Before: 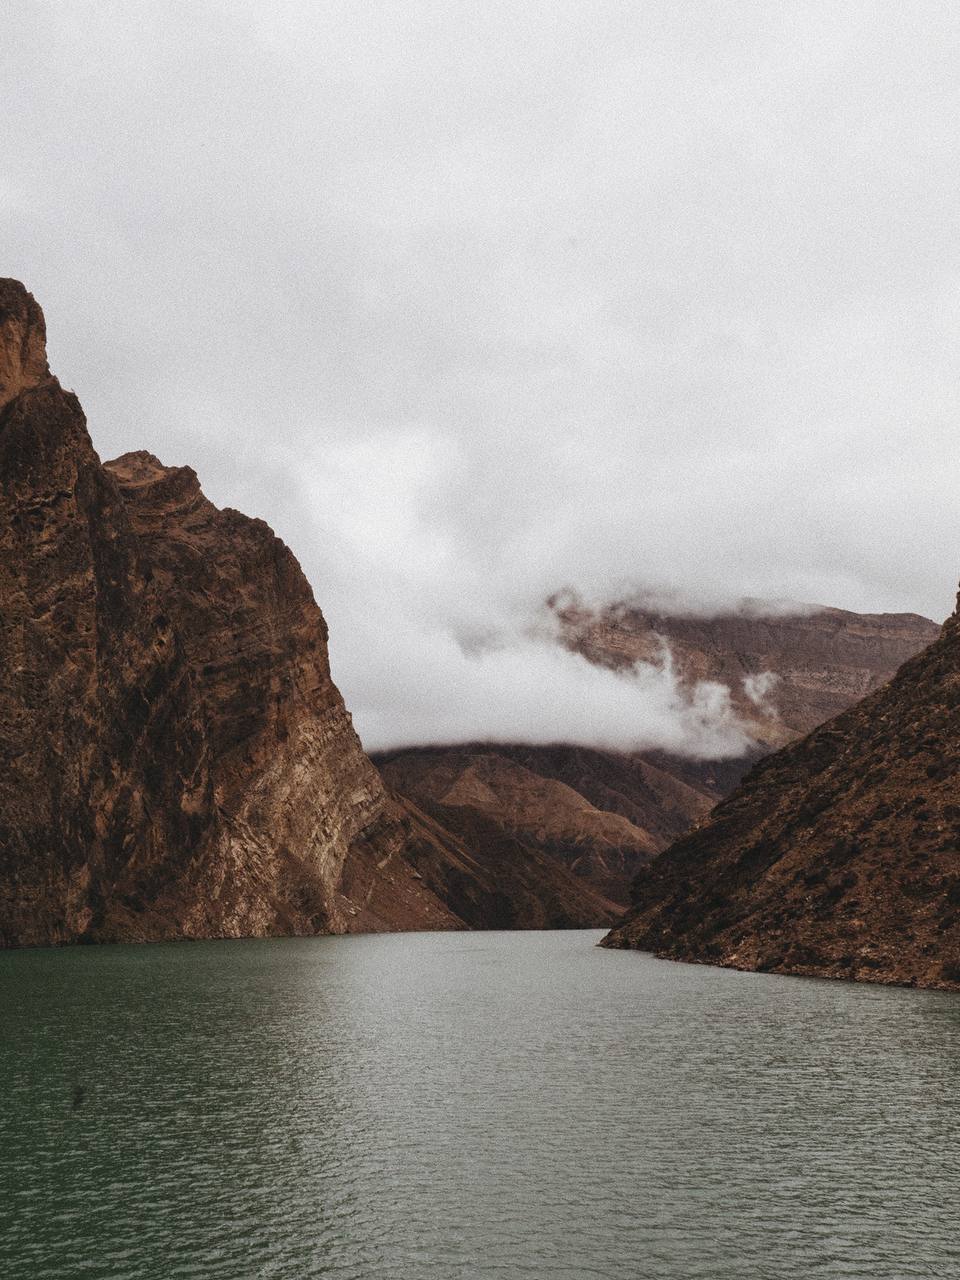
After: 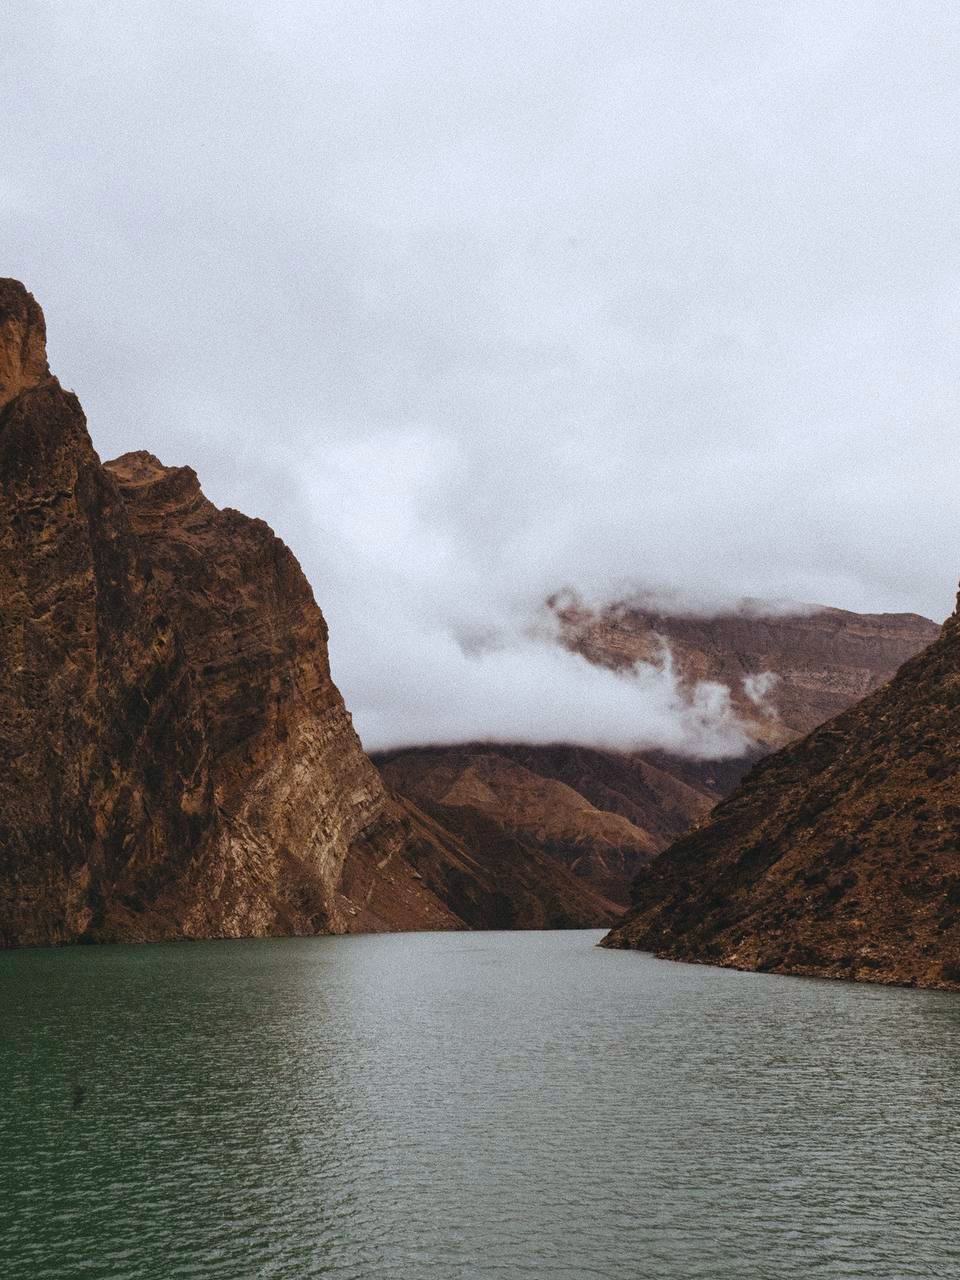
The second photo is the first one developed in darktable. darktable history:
white balance: red 0.976, blue 1.04
color balance rgb: perceptual saturation grading › global saturation 20%, global vibrance 20%
